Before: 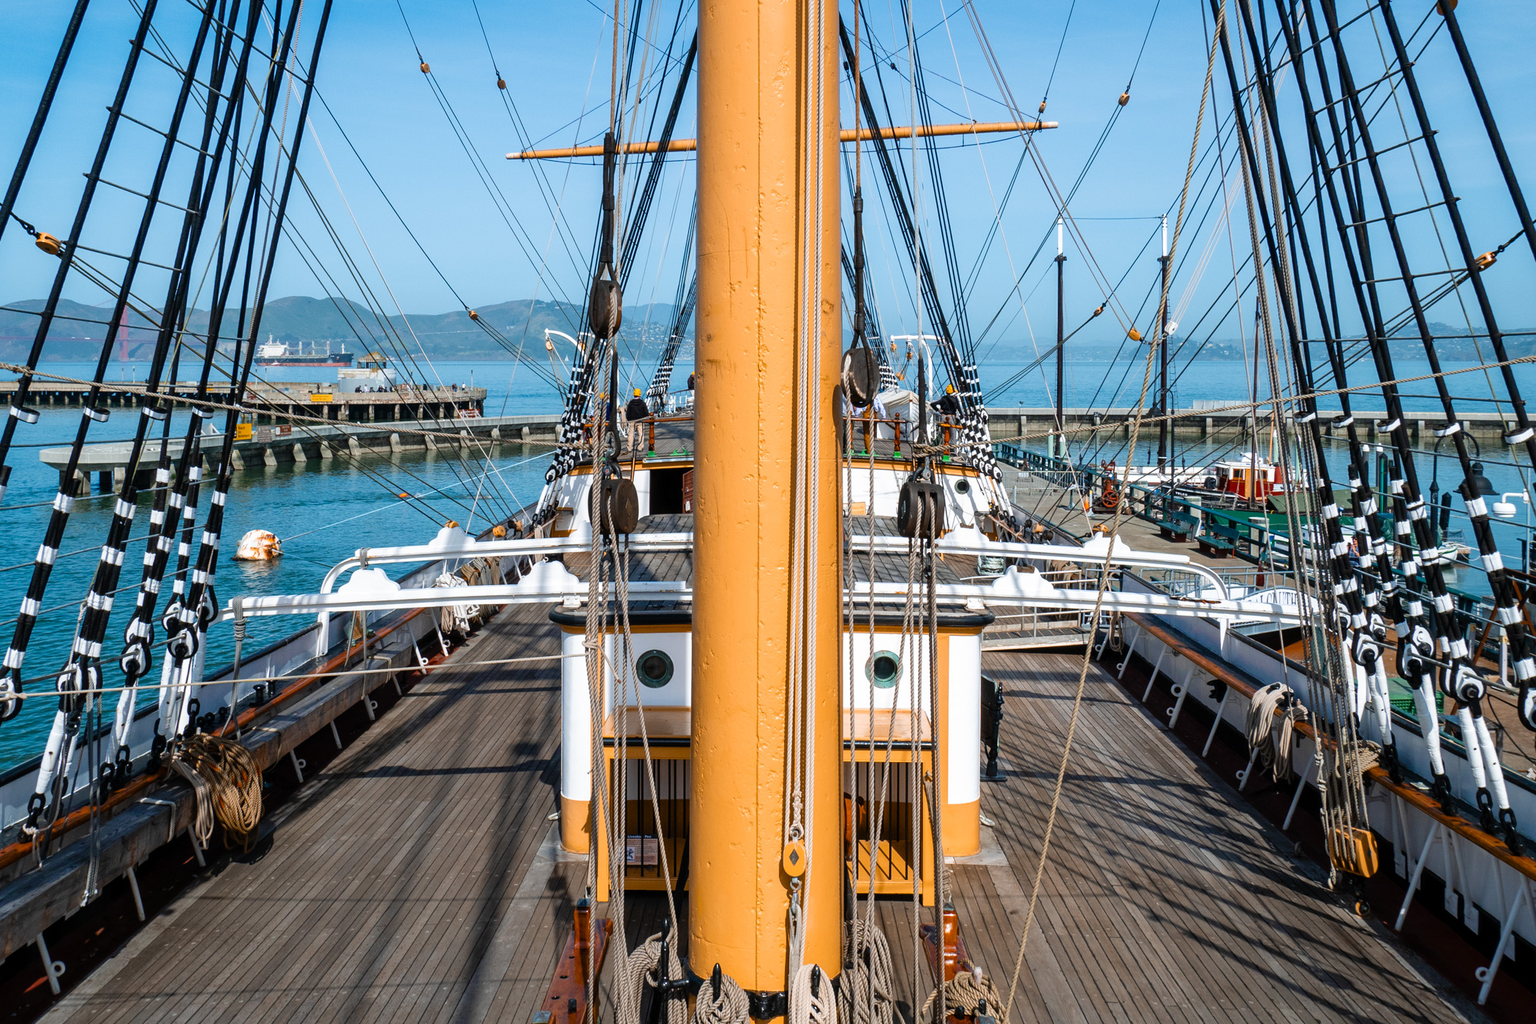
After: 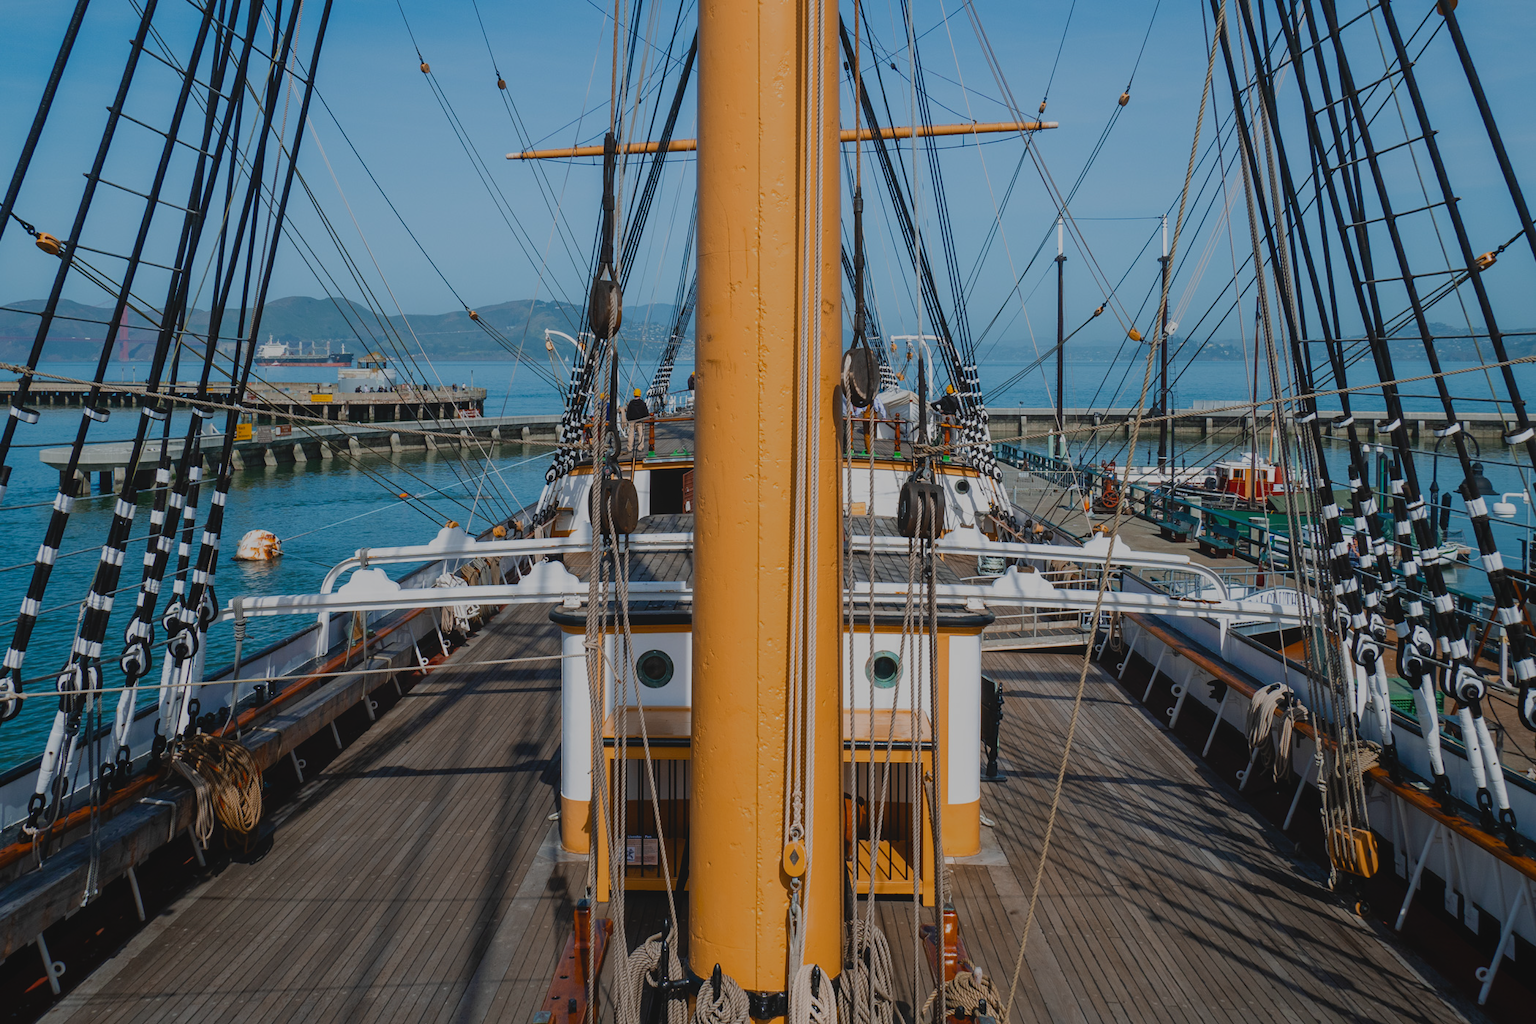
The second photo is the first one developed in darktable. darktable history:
local contrast: highlights 68%, shadows 68%, detail 82%, midtone range 0.325
exposure: black level correction 0, exposure 0.2 EV, compensate exposure bias true, compensate highlight preservation false
